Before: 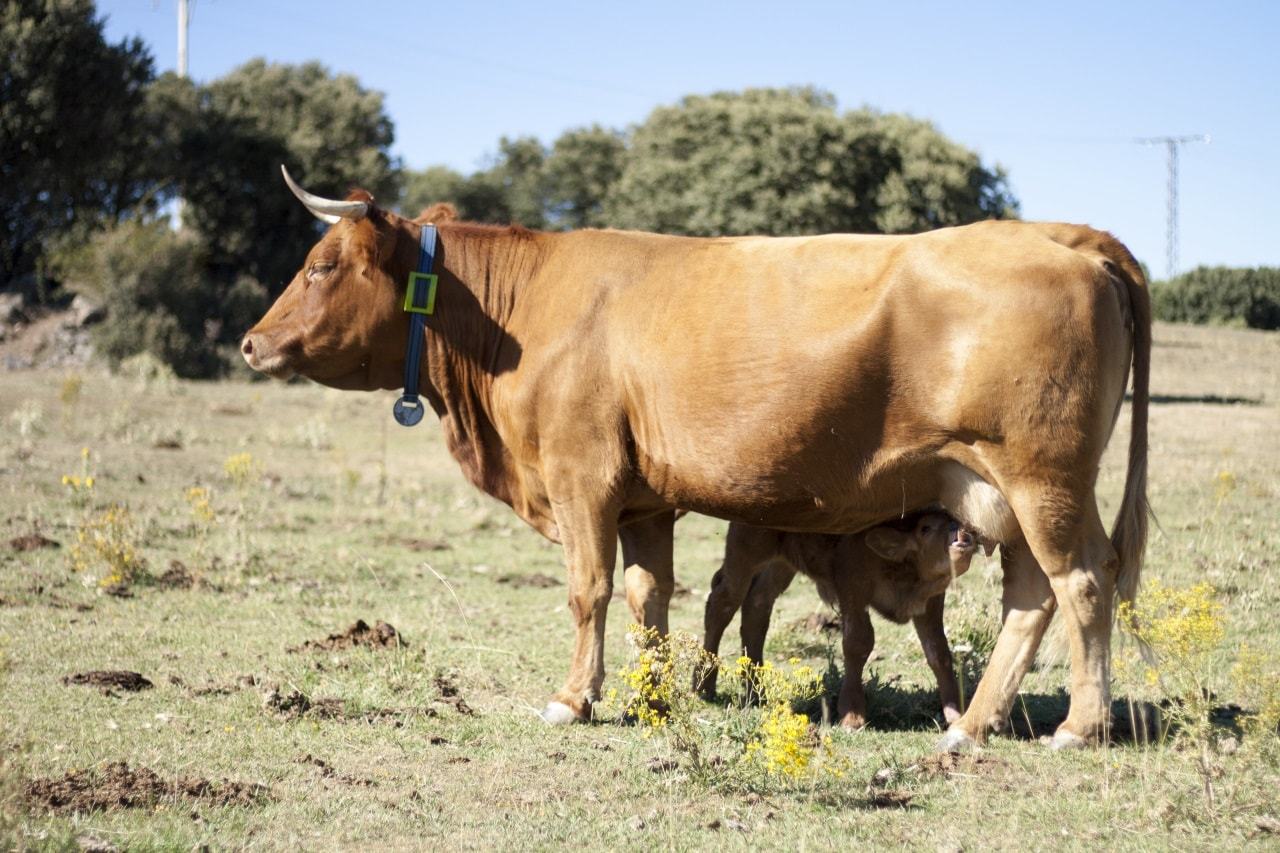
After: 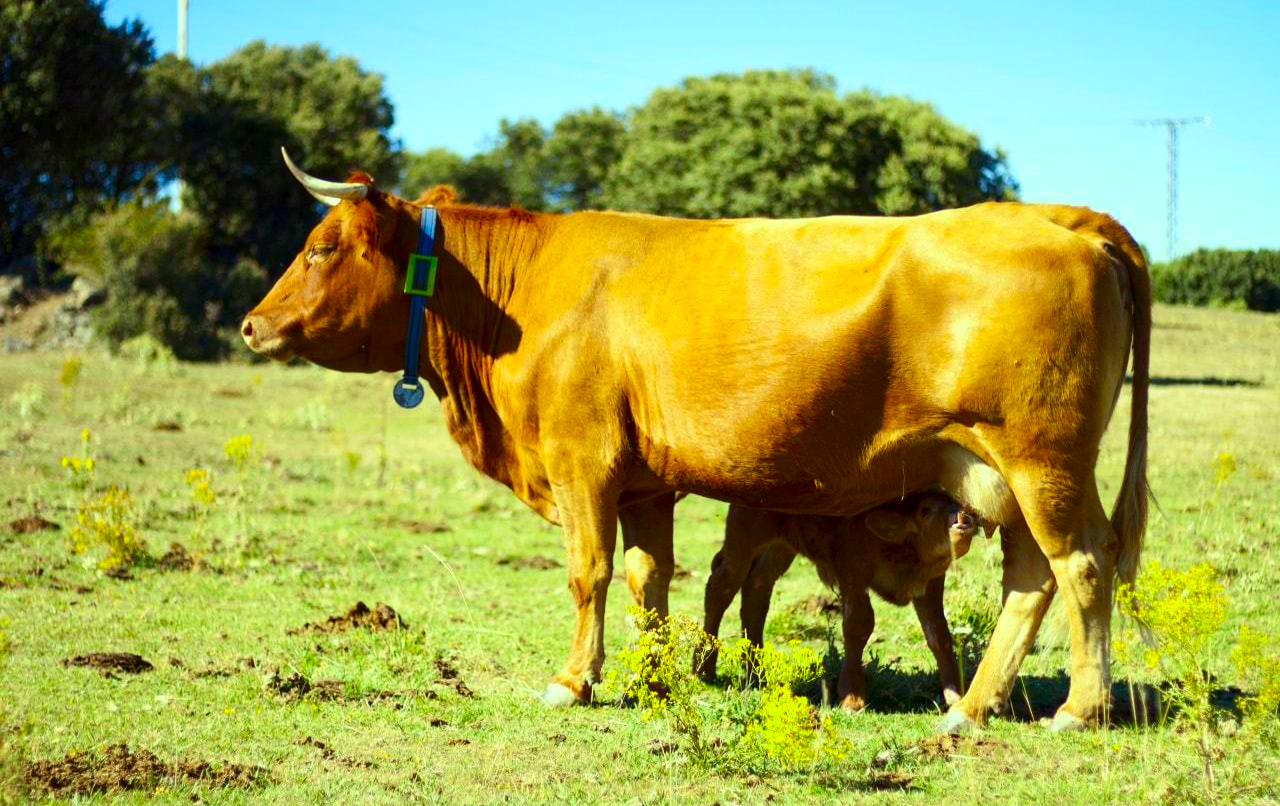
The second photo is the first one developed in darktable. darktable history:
contrast brightness saturation: contrast 0.133, brightness -0.053, saturation 0.163
crop and rotate: top 2.141%, bottom 3.262%
exposure: exposure 0.135 EV, compensate highlight preservation false
color correction: highlights a* -11.07, highlights b* 9.89, saturation 1.71
